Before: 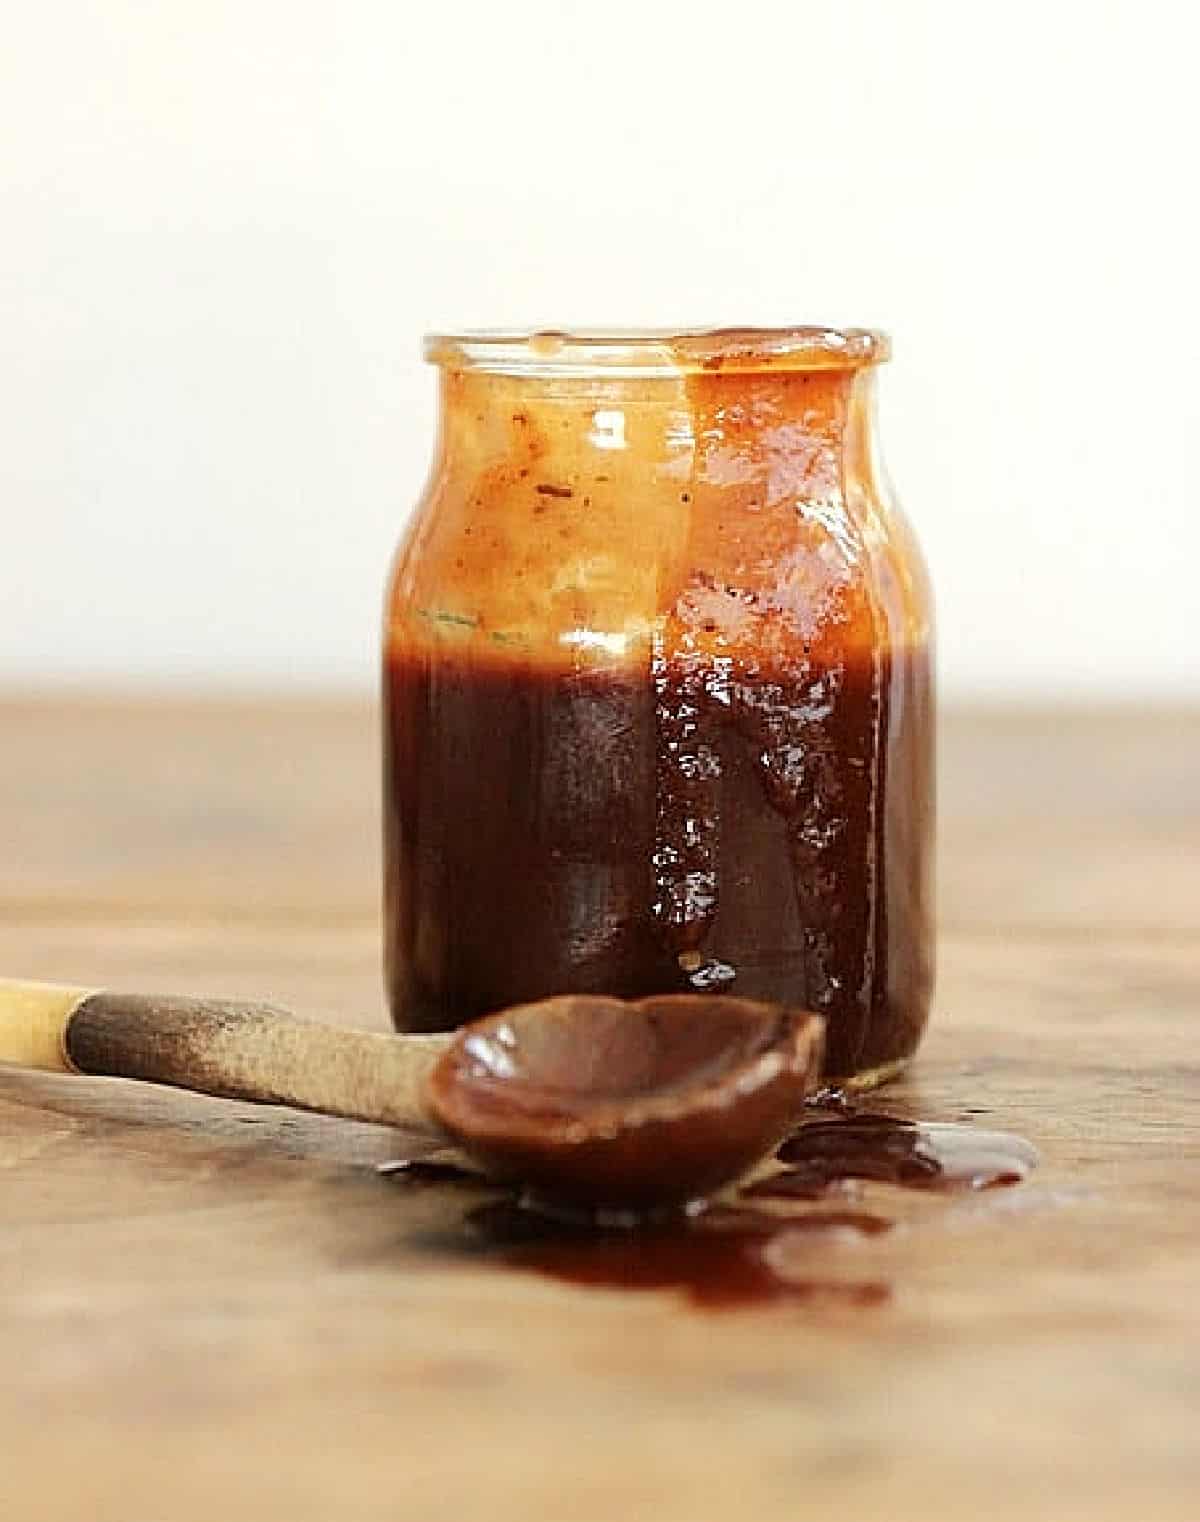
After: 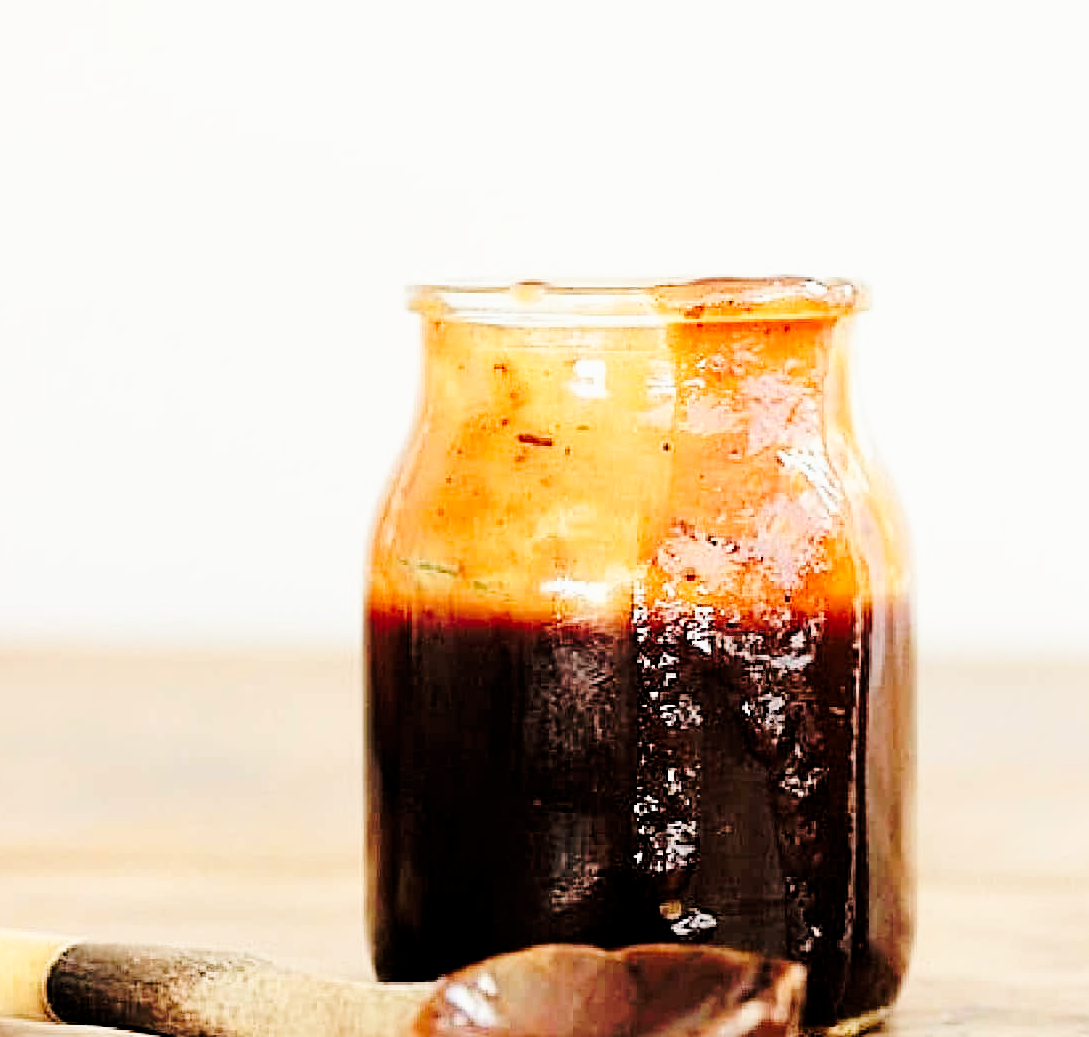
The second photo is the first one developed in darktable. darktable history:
tone curve: curves: ch0 [(0, 0) (0.003, 0.003) (0.011, 0.012) (0.025, 0.026) (0.044, 0.046) (0.069, 0.072) (0.1, 0.104) (0.136, 0.141) (0.177, 0.185) (0.224, 0.247) (0.277, 0.335) (0.335, 0.447) (0.399, 0.539) (0.468, 0.636) (0.543, 0.723) (0.623, 0.803) (0.709, 0.873) (0.801, 0.936) (0.898, 0.978) (1, 1)], preserve colors none
crop: left 1.6%, top 3.365%, right 7.641%, bottom 28.483%
filmic rgb: black relative exposure -3.94 EV, white relative exposure 3.14 EV, hardness 2.87
